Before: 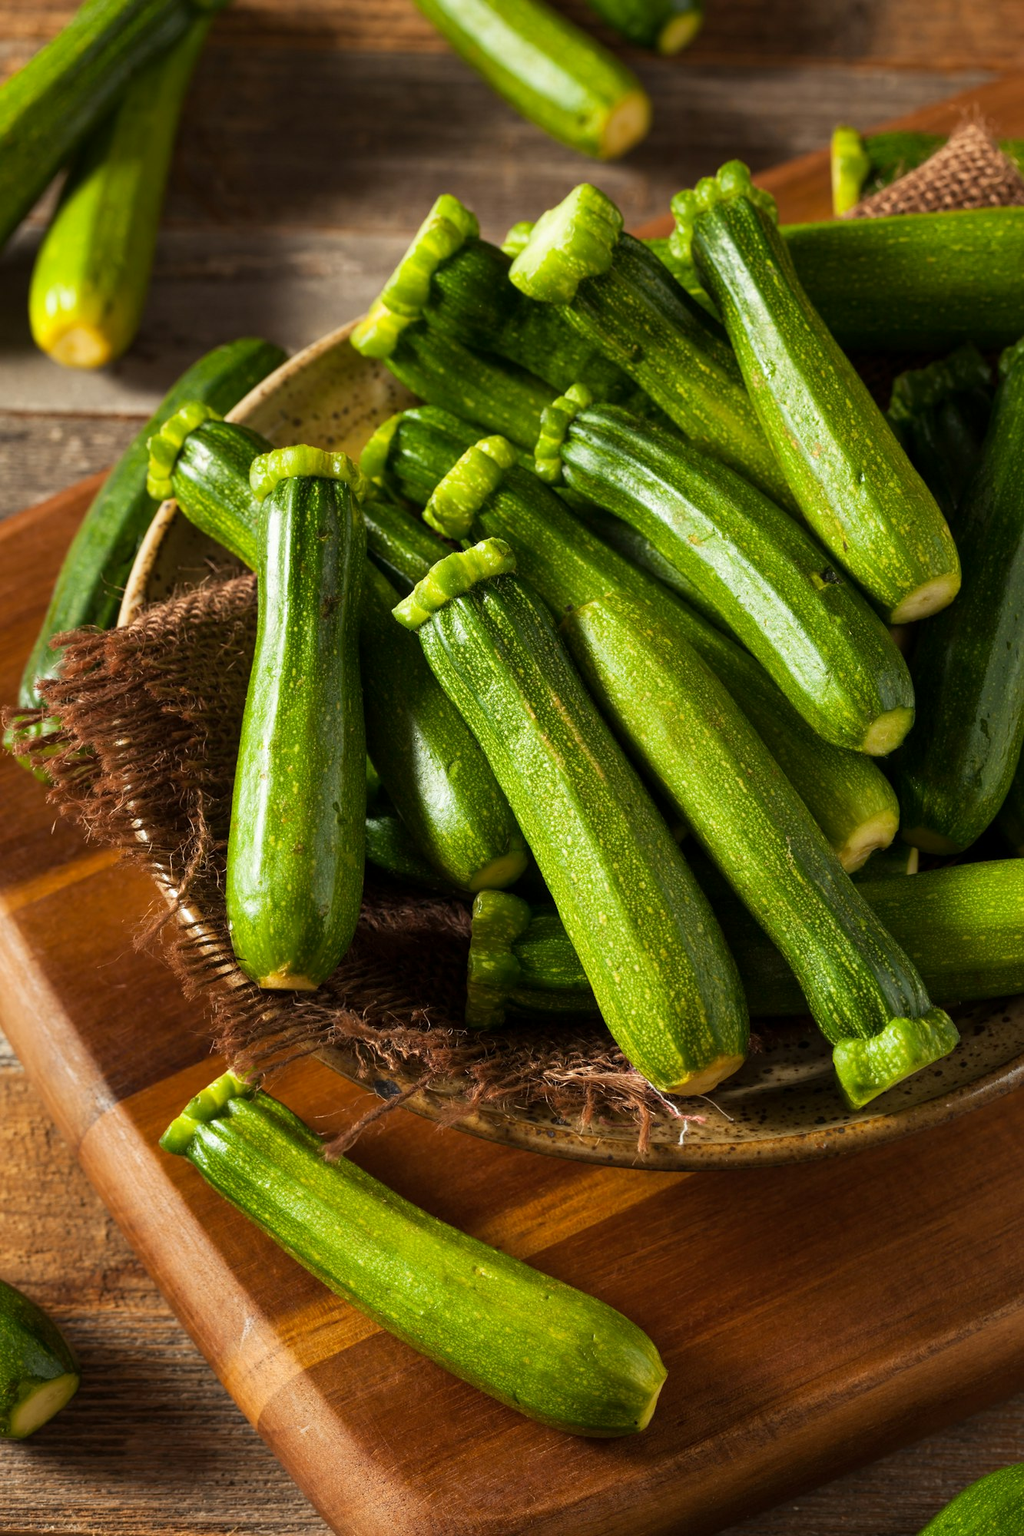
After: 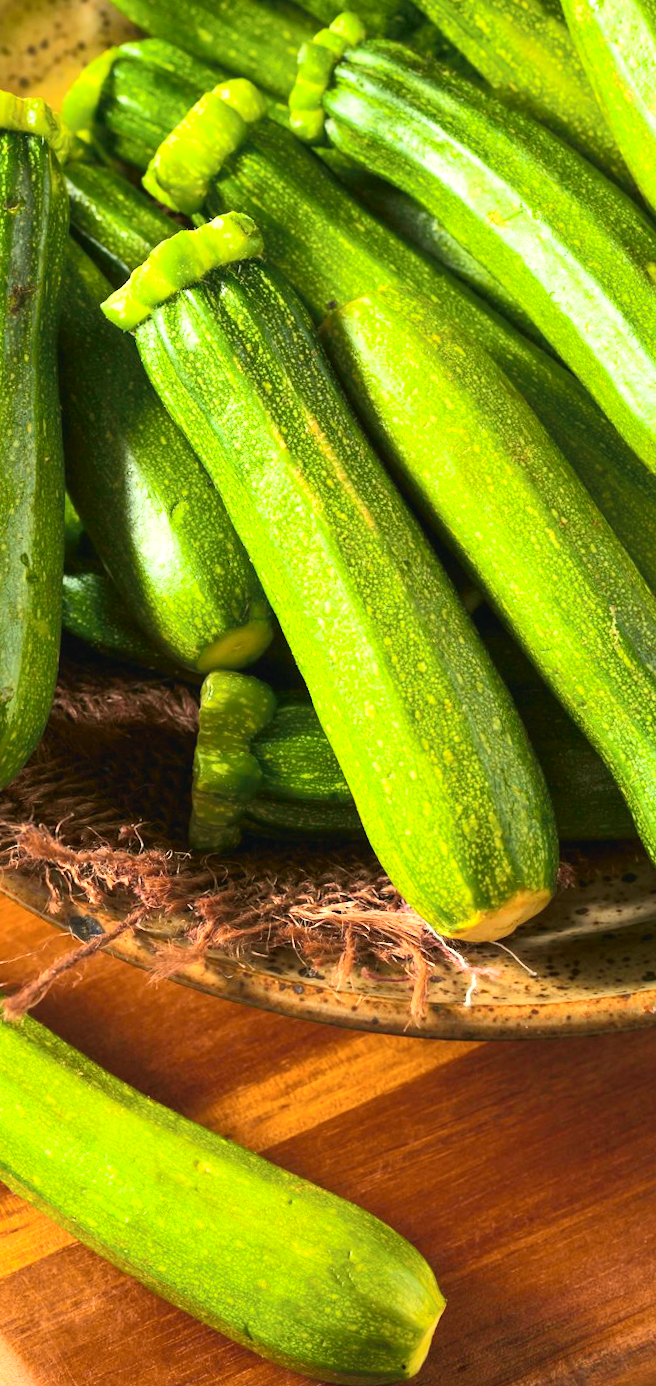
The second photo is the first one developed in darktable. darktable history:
rotate and perspective: rotation 0.8°, automatic cropping off
exposure: black level correction 0, exposure 1.2 EV, compensate exposure bias true, compensate highlight preservation false
tone curve: curves: ch0 [(0, 0.026) (0.181, 0.223) (0.405, 0.46) (0.456, 0.528) (0.634, 0.728) (0.877, 0.89) (0.984, 0.935)]; ch1 [(0, 0) (0.443, 0.43) (0.492, 0.488) (0.566, 0.579) (0.595, 0.625) (0.65, 0.657) (0.696, 0.725) (1, 1)]; ch2 [(0, 0) (0.33, 0.301) (0.421, 0.443) (0.447, 0.489) (0.495, 0.494) (0.537, 0.57) (0.586, 0.591) (0.663, 0.686) (1, 1)], color space Lab, independent channels, preserve colors none
crop: left 31.379%, top 24.658%, right 20.326%, bottom 6.628%
